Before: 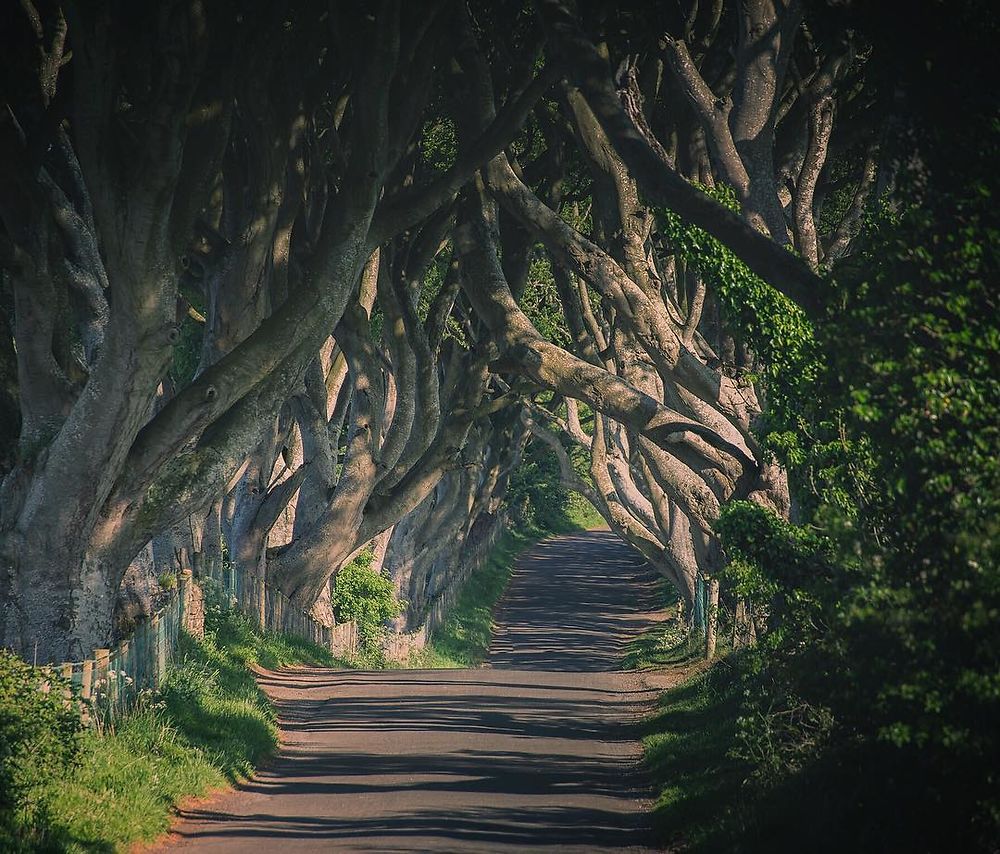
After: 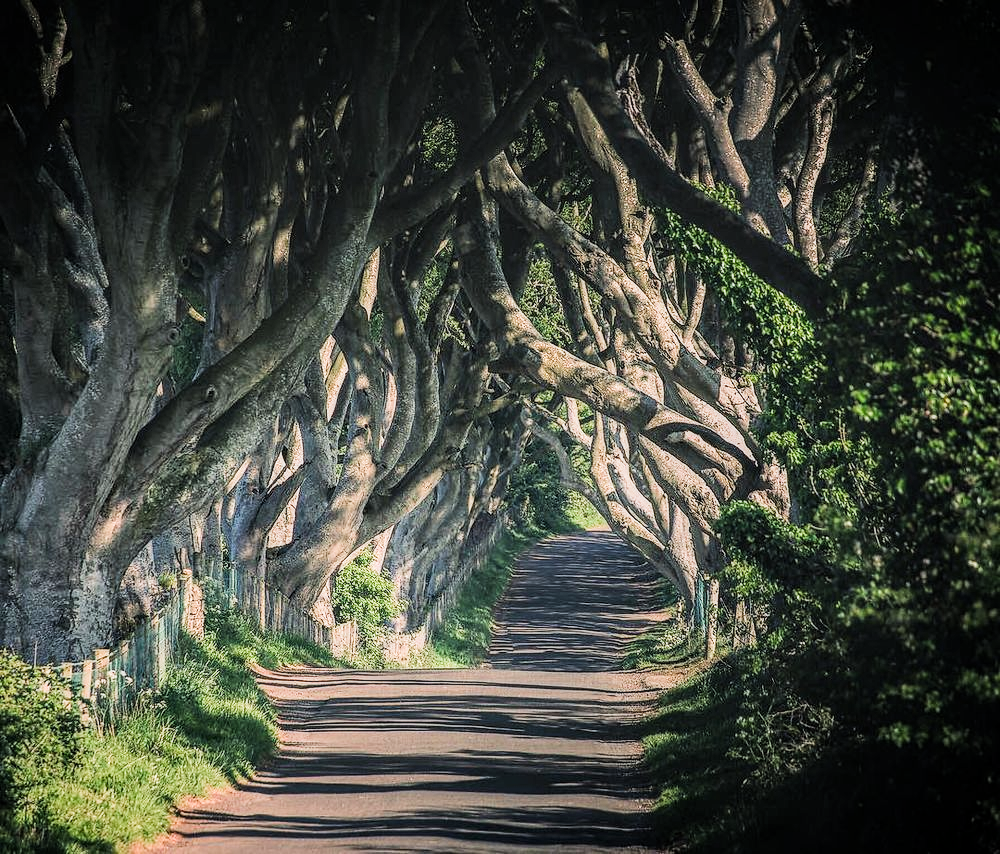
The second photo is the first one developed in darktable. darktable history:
exposure: black level correction 0.001, exposure 0.959 EV, compensate highlight preservation false
filmic rgb: black relative exposure -8.03 EV, white relative exposure 4.06 EV, hardness 4.12, contrast 1.368, color science v5 (2021), contrast in shadows safe, contrast in highlights safe
tone equalizer: on, module defaults
local contrast: on, module defaults
